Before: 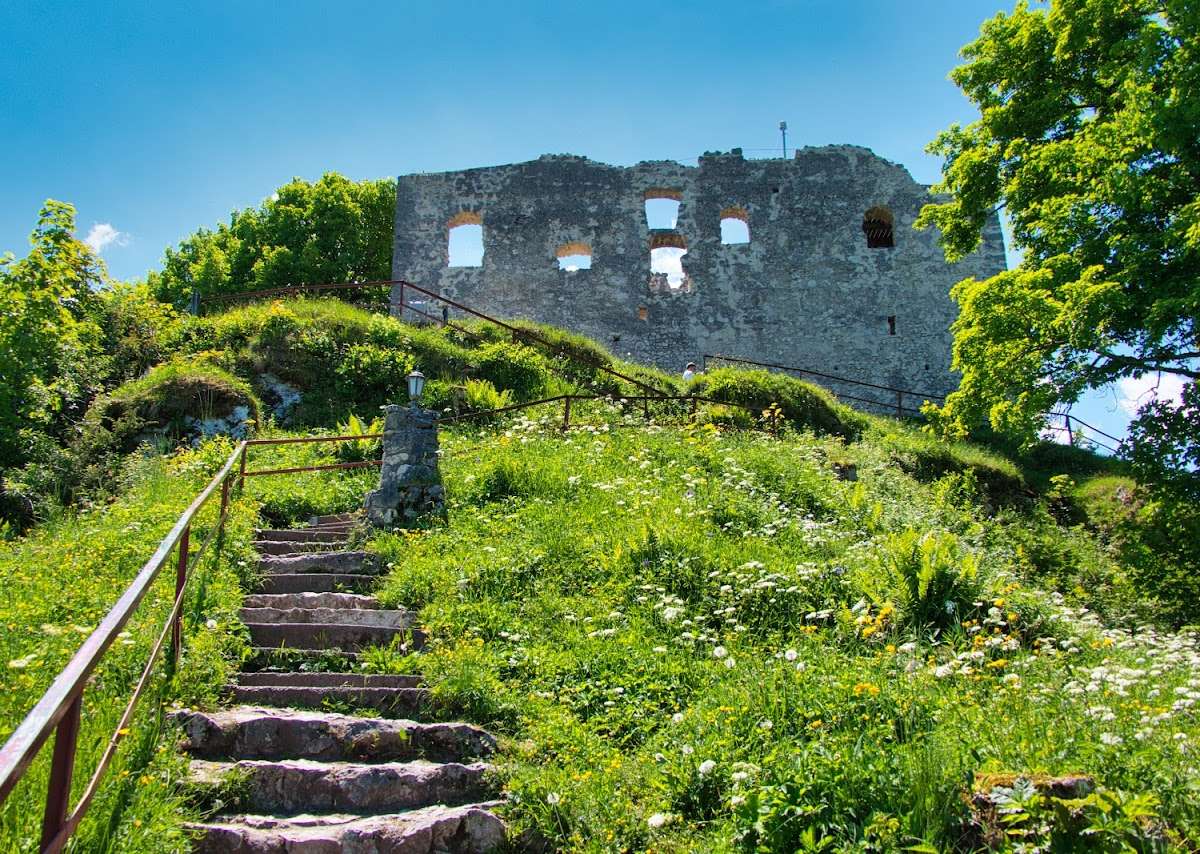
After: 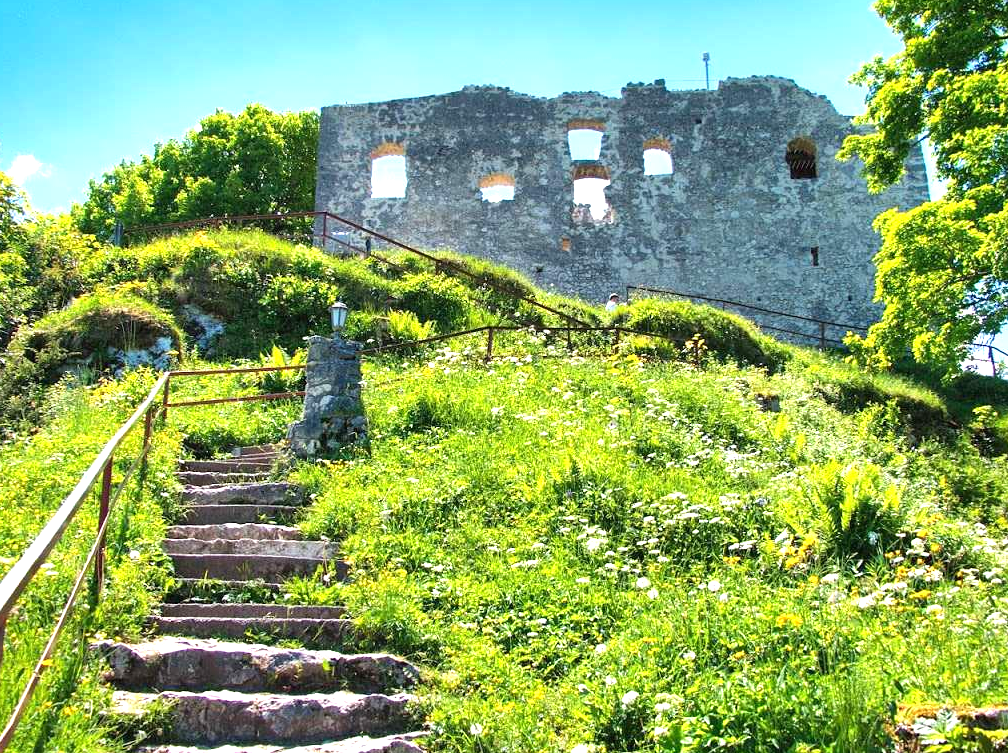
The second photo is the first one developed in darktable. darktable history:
crop: left 6.446%, top 8.188%, right 9.538%, bottom 3.548%
exposure: black level correction 0, exposure 1 EV, compensate exposure bias true, compensate highlight preservation false
